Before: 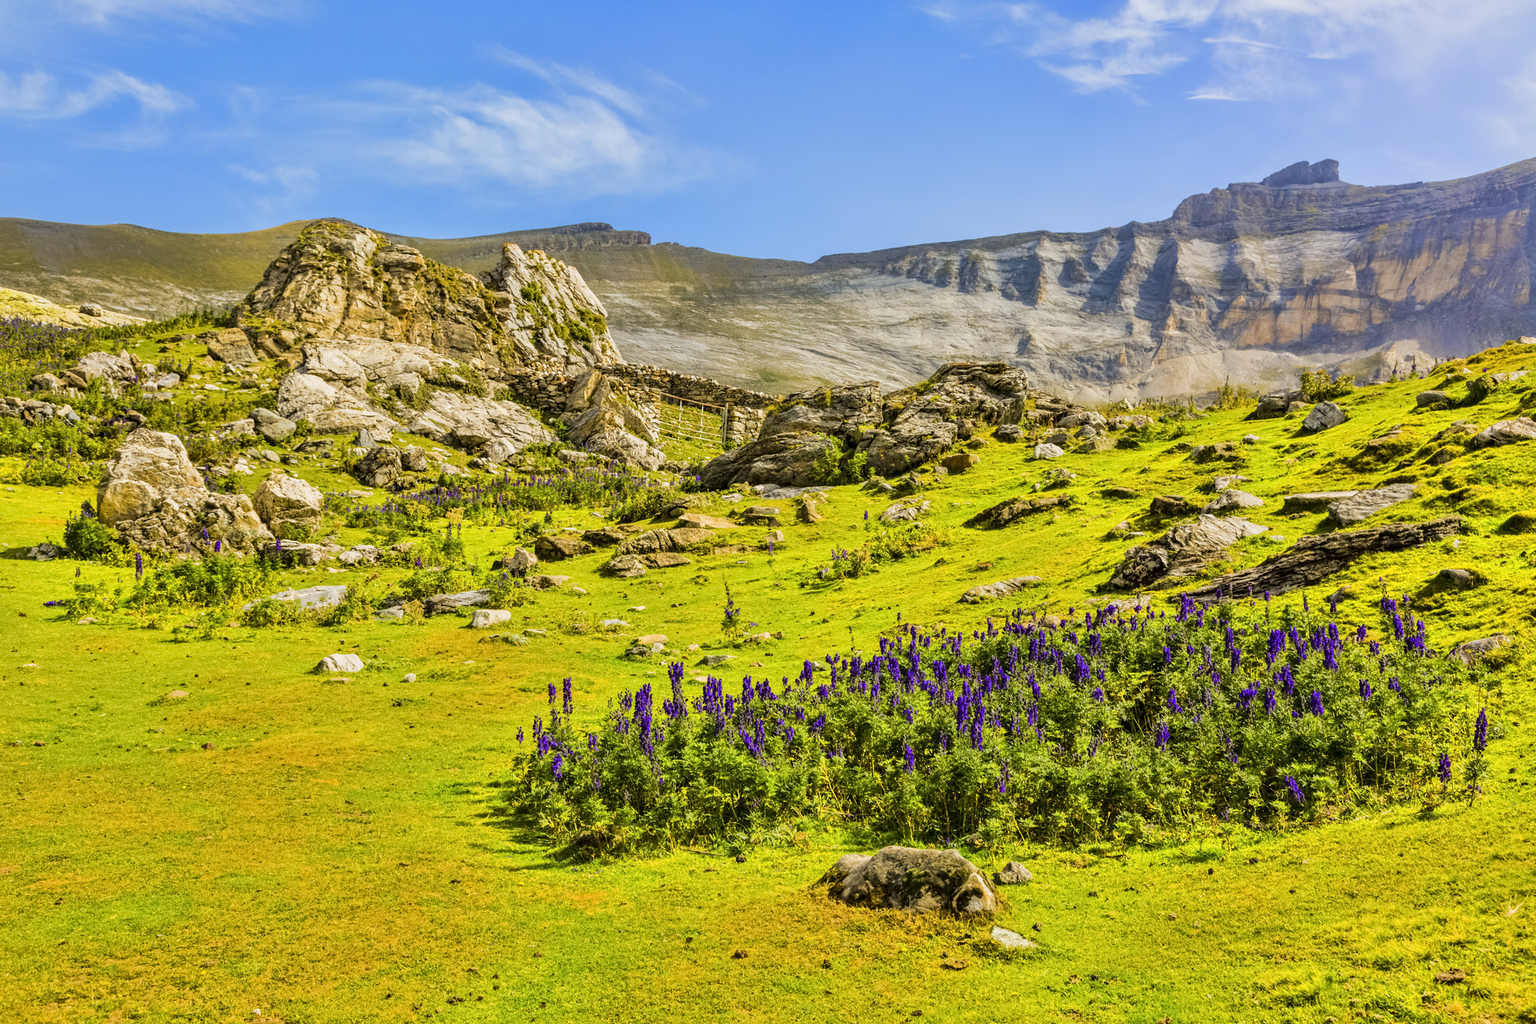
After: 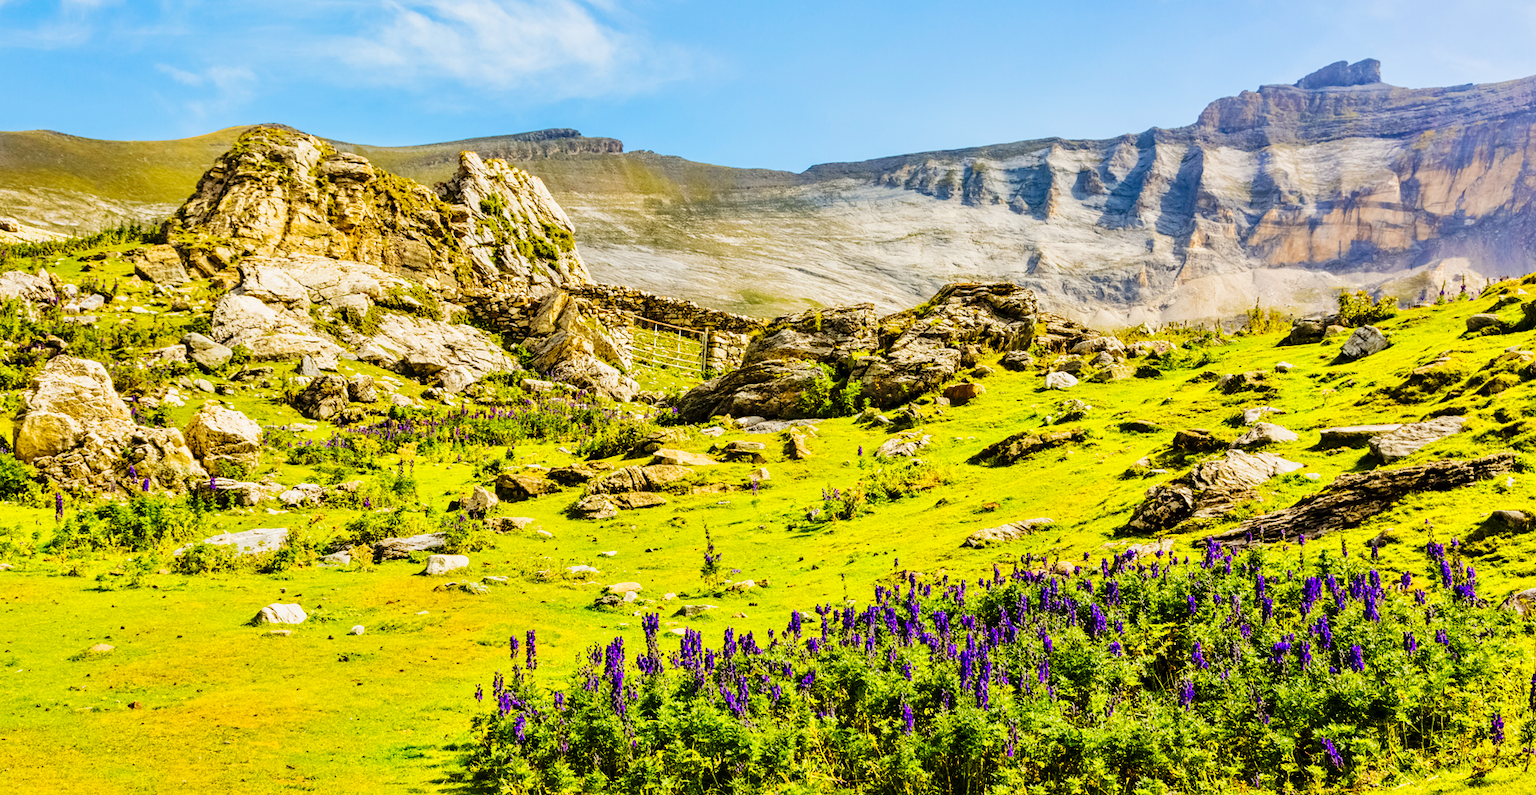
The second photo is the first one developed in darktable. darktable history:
tone equalizer: -7 EV 0.206 EV, -6 EV 0.116 EV, -5 EV 0.09 EV, -4 EV 0.023 EV, -2 EV -0.028 EV, -1 EV -0.027 EV, +0 EV -0.083 EV
base curve: curves: ch0 [(0, 0) (0.036, 0.025) (0.121, 0.166) (0.206, 0.329) (0.605, 0.79) (1, 1)], exposure shift 0.01, preserve colors none
crop: left 5.578%, top 10.377%, right 3.604%, bottom 19.07%
